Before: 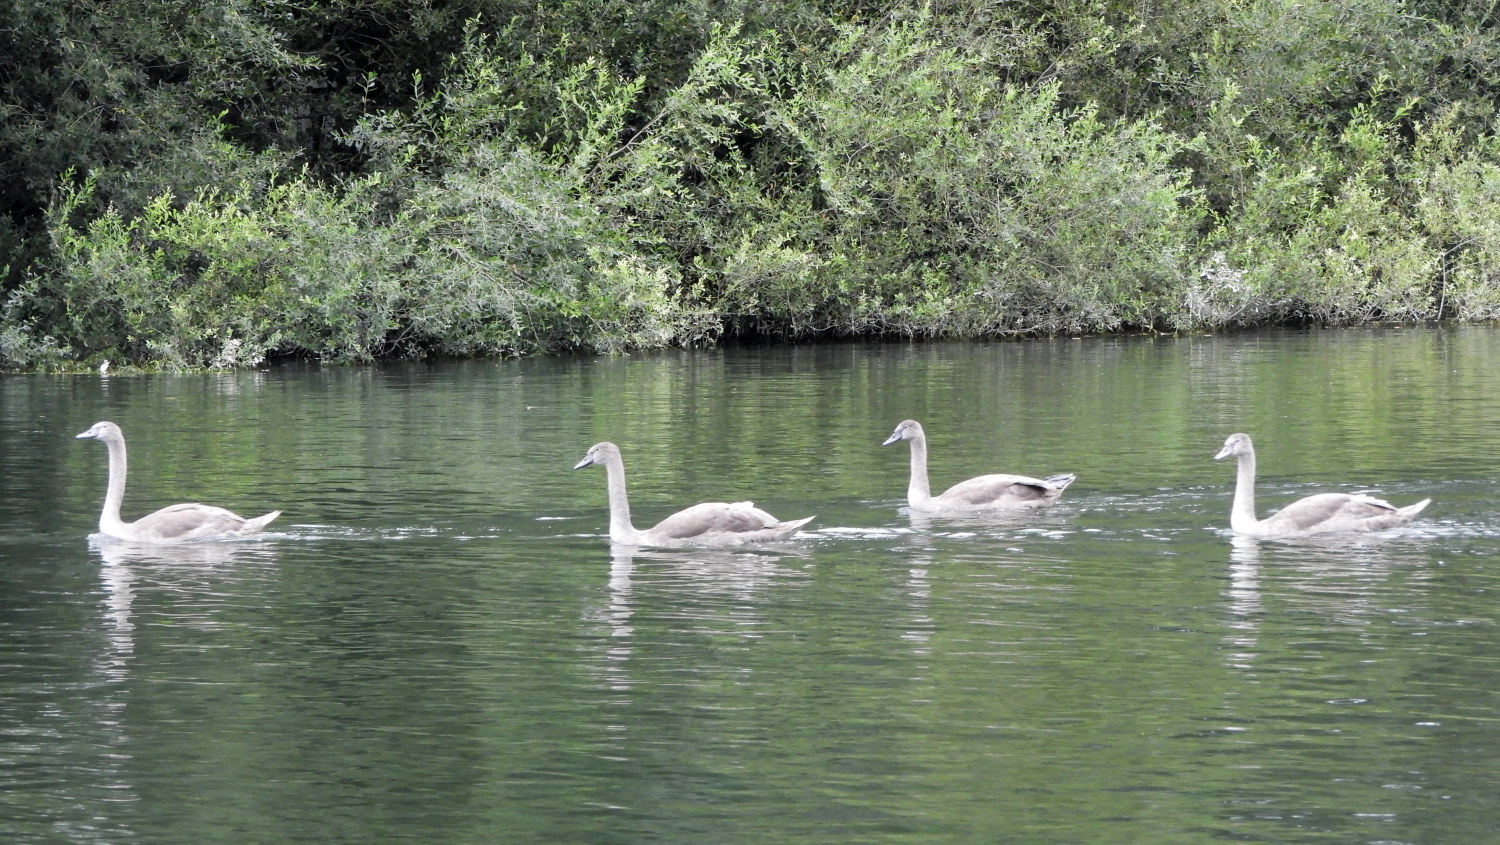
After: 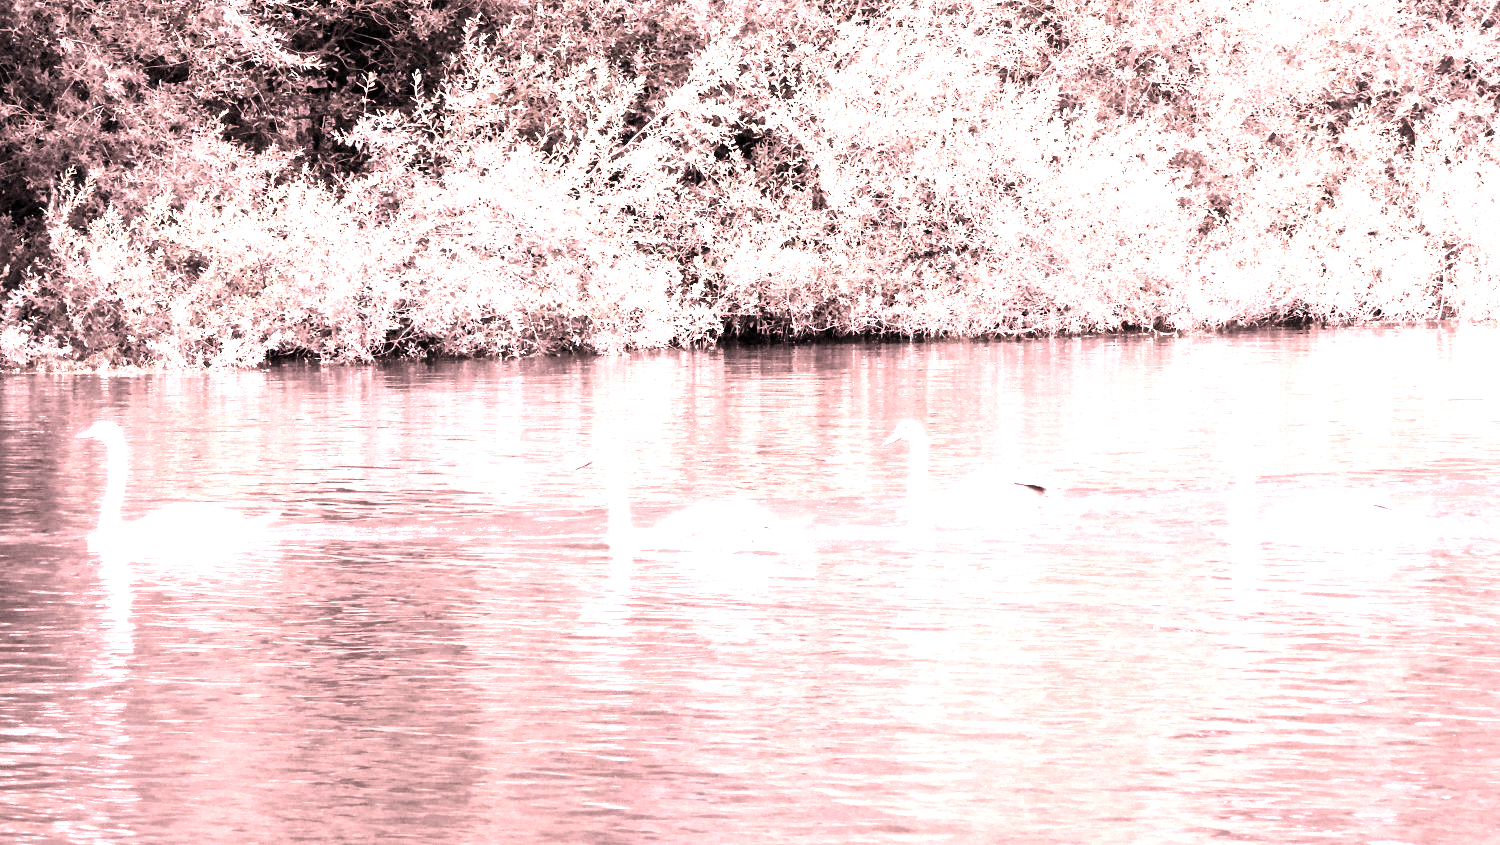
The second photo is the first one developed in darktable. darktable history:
contrast brightness saturation: contrast 0.11, saturation -0.17
color correction: saturation 0.3
white balance: red 4.26, blue 1.802
